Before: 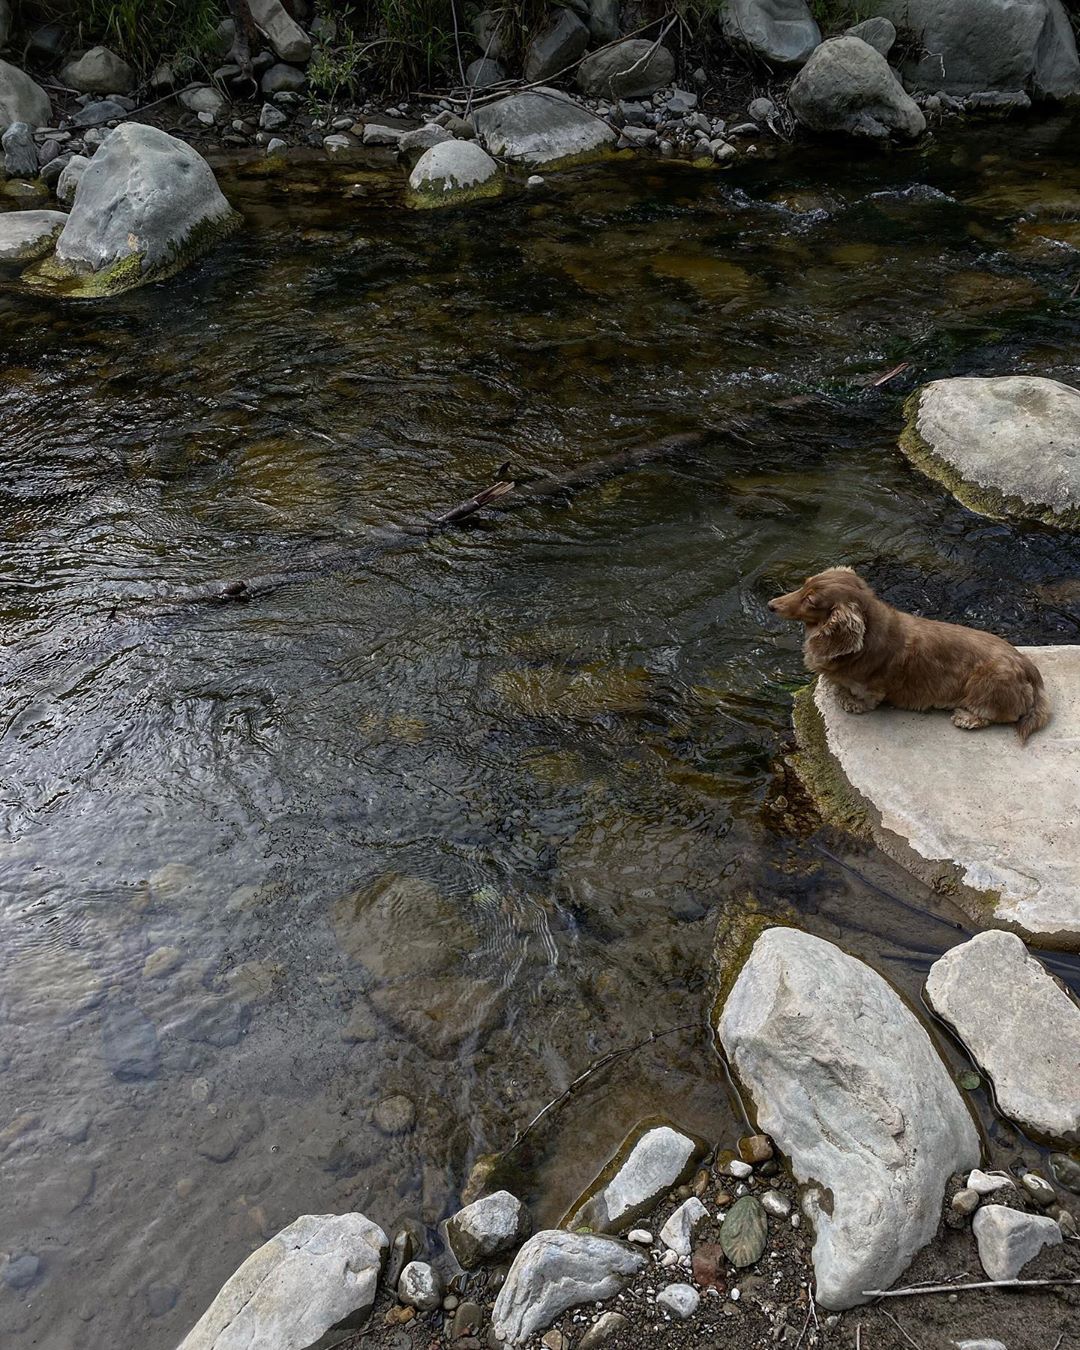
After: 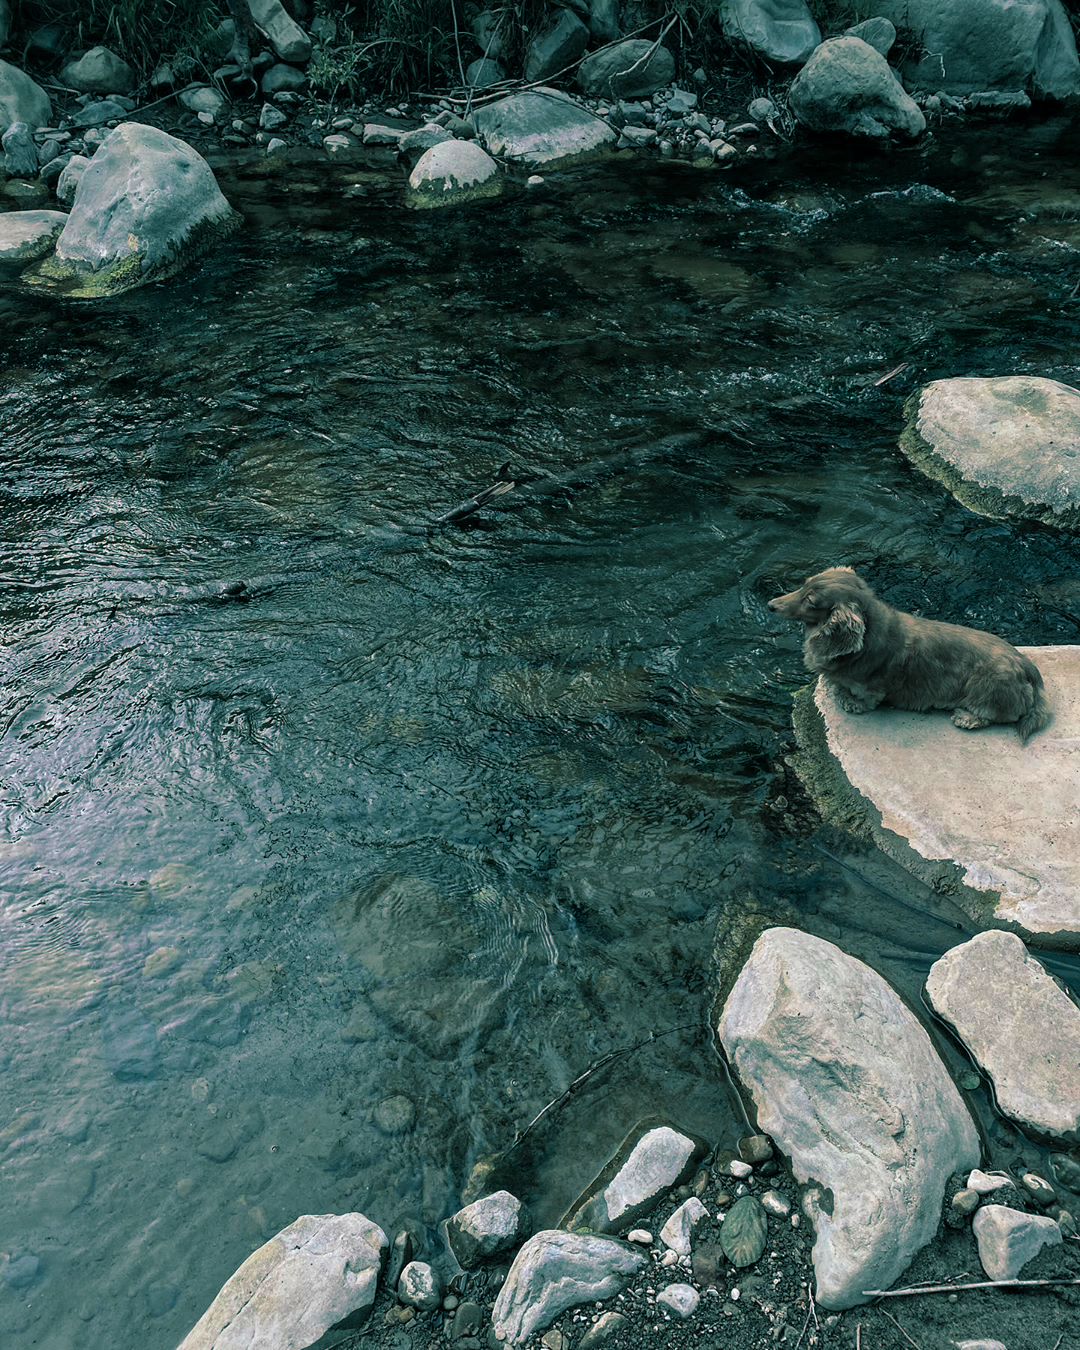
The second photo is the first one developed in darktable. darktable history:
split-toning: shadows › hue 183.6°, shadows › saturation 0.52, highlights › hue 0°, highlights › saturation 0
color balance rgb: perceptual saturation grading › global saturation 20%, global vibrance 20%
shadows and highlights: radius 125.46, shadows 30.51, highlights -30.51, low approximation 0.01, soften with gaussian
